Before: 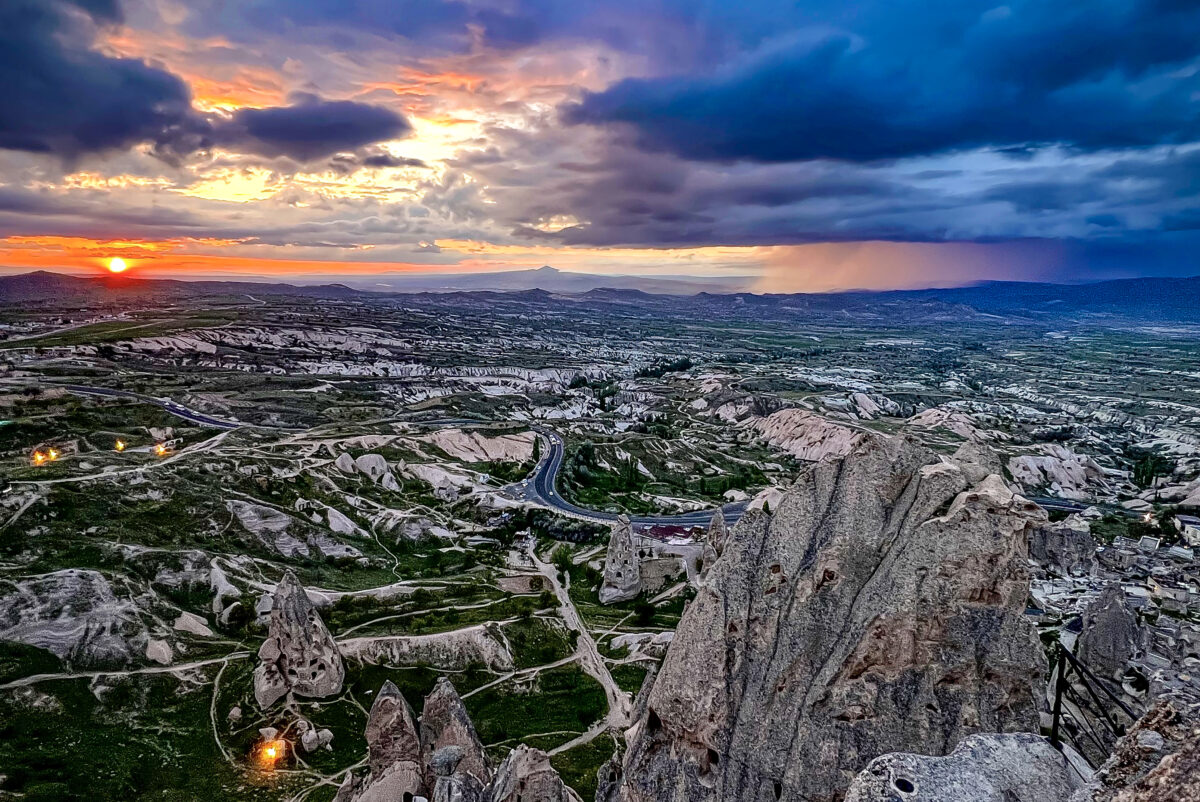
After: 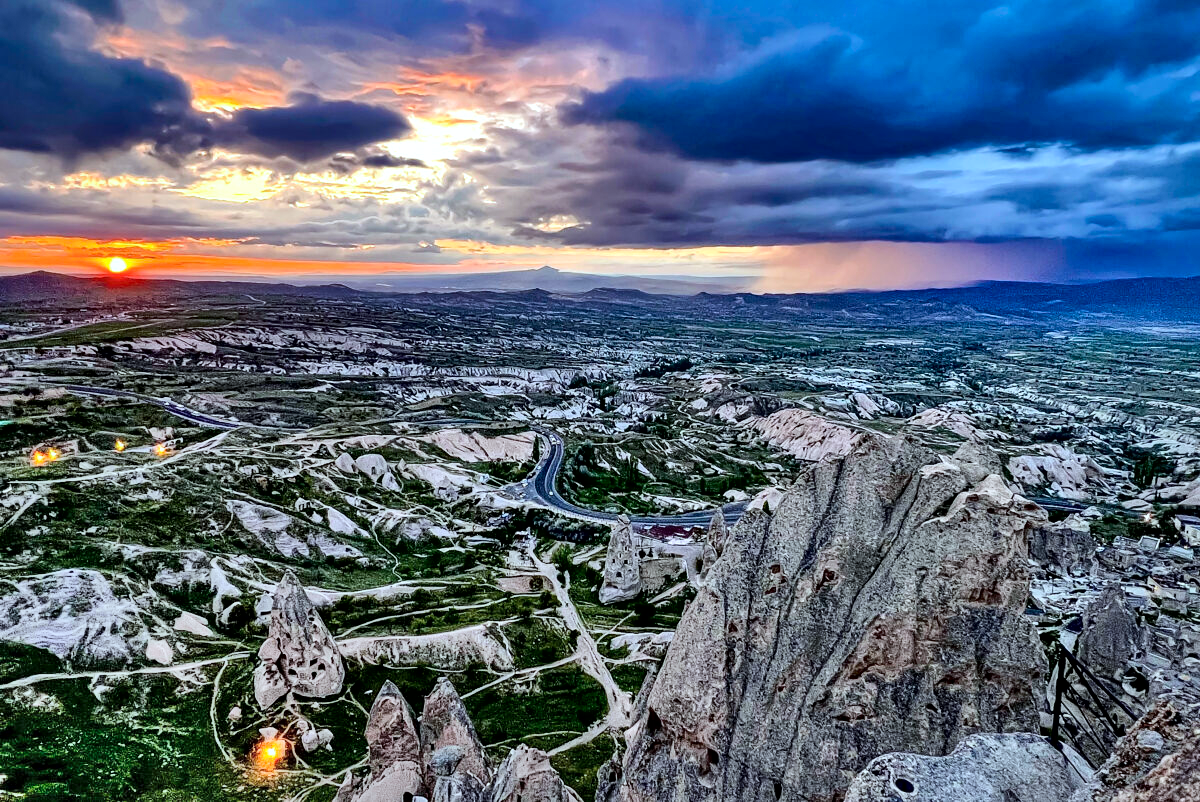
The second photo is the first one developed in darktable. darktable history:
local contrast: mode bilateral grid, contrast 100, coarseness 100, detail 165%, midtone range 0.2
white balance: red 0.925, blue 1.046
shadows and highlights: shadows 75, highlights -25, soften with gaussian
